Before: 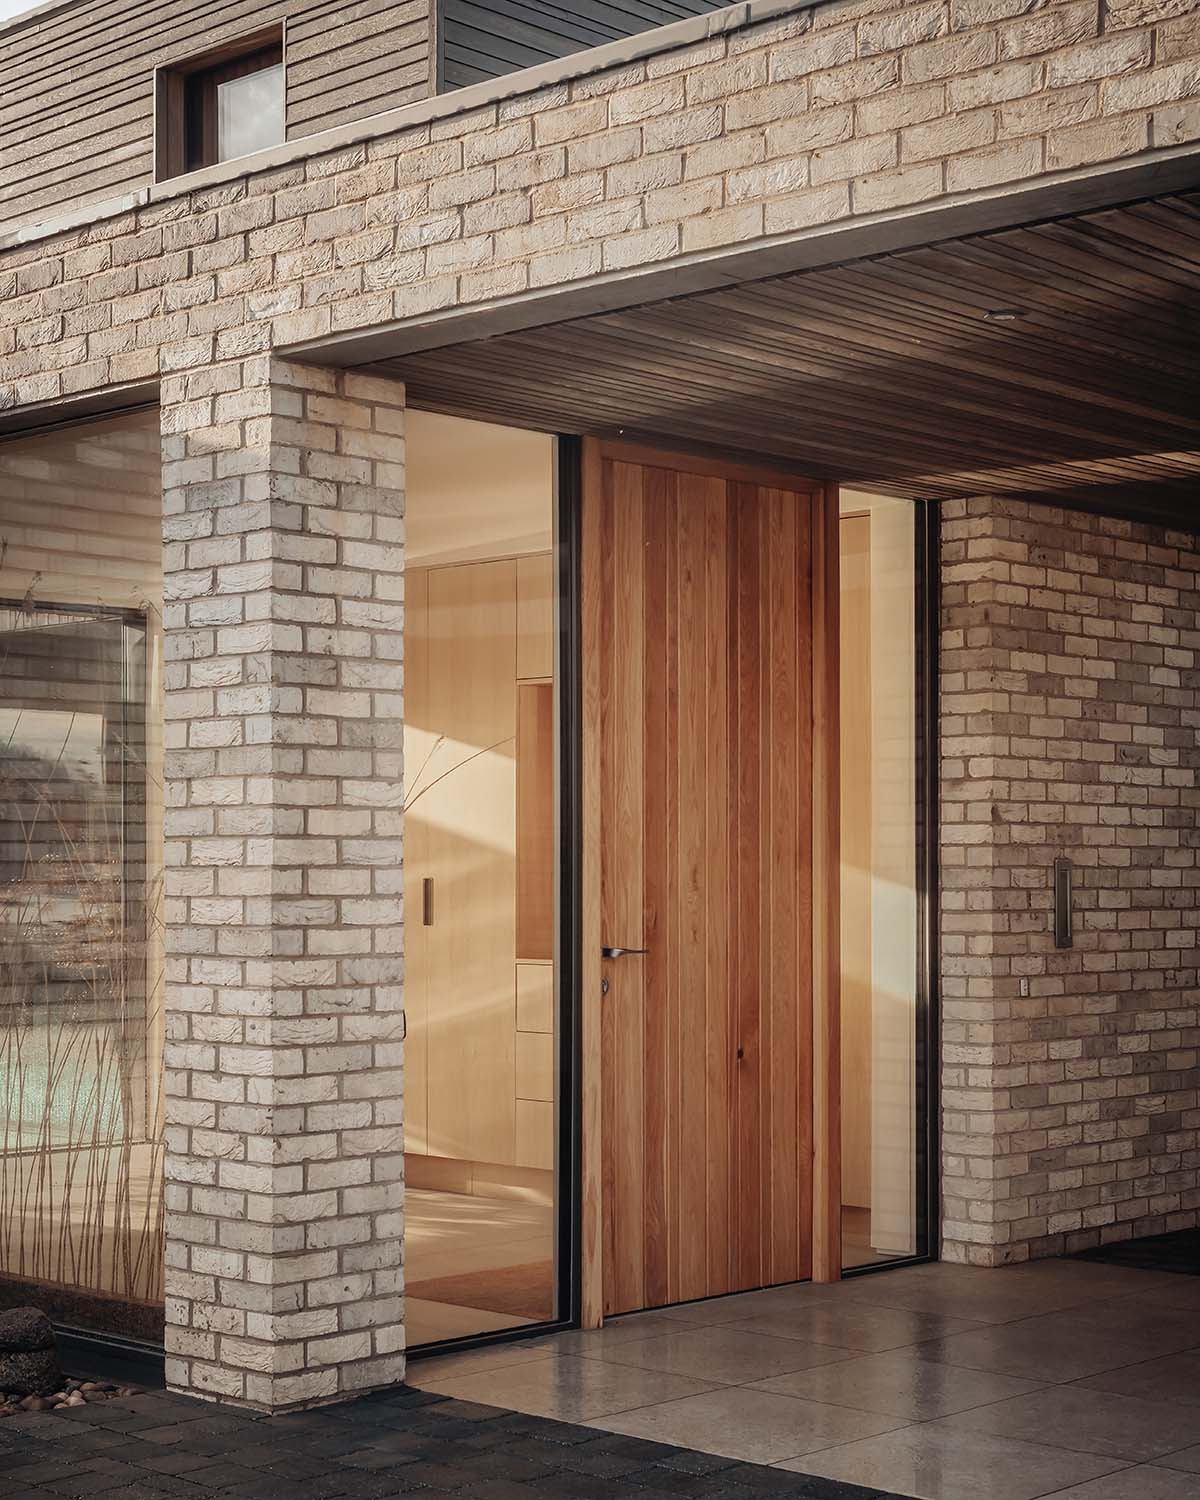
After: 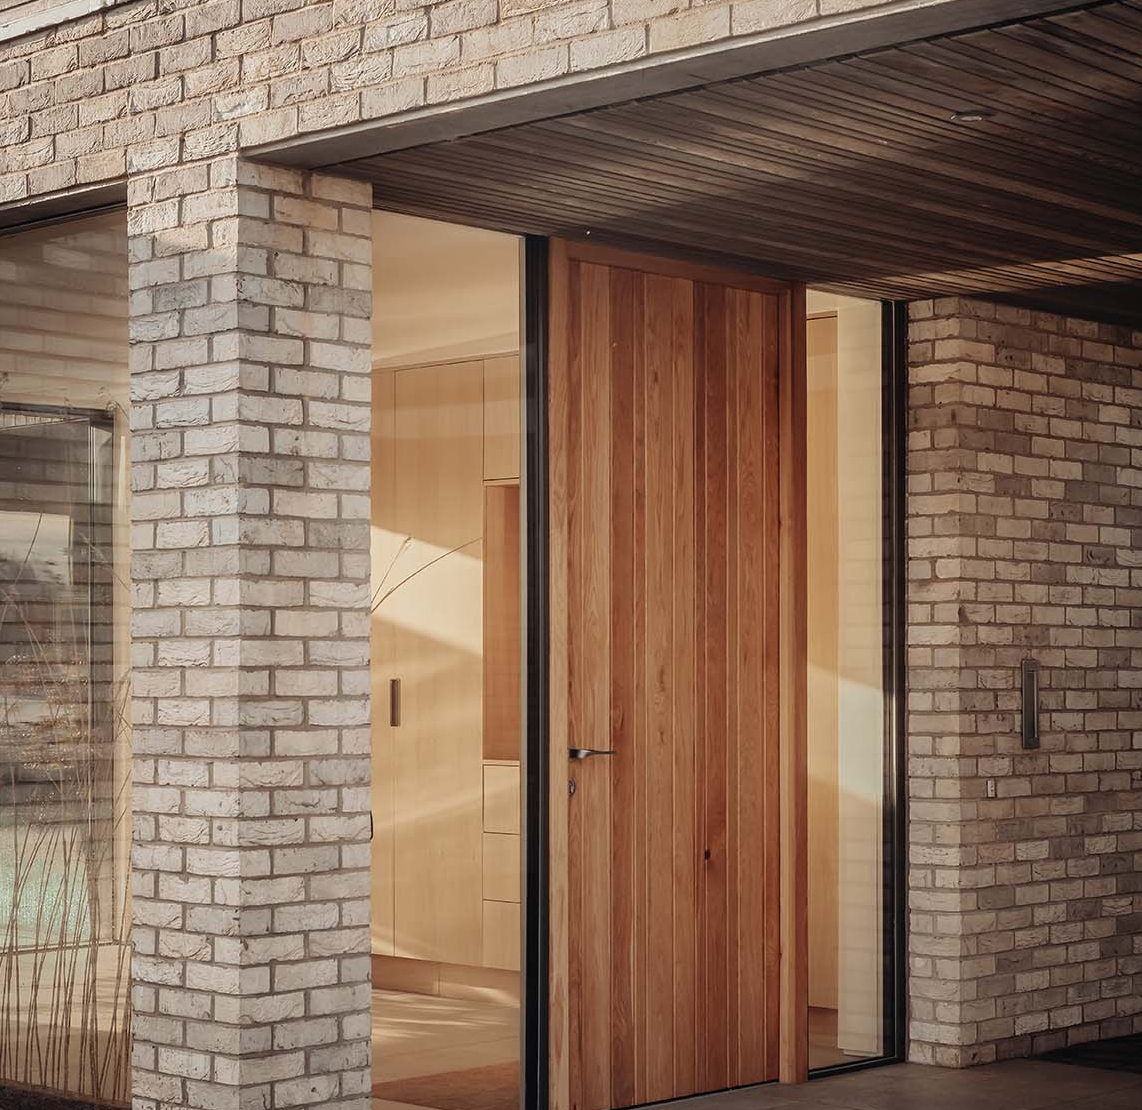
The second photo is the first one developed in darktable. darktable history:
crop and rotate: left 2.786%, top 13.383%, right 2.042%, bottom 12.594%
